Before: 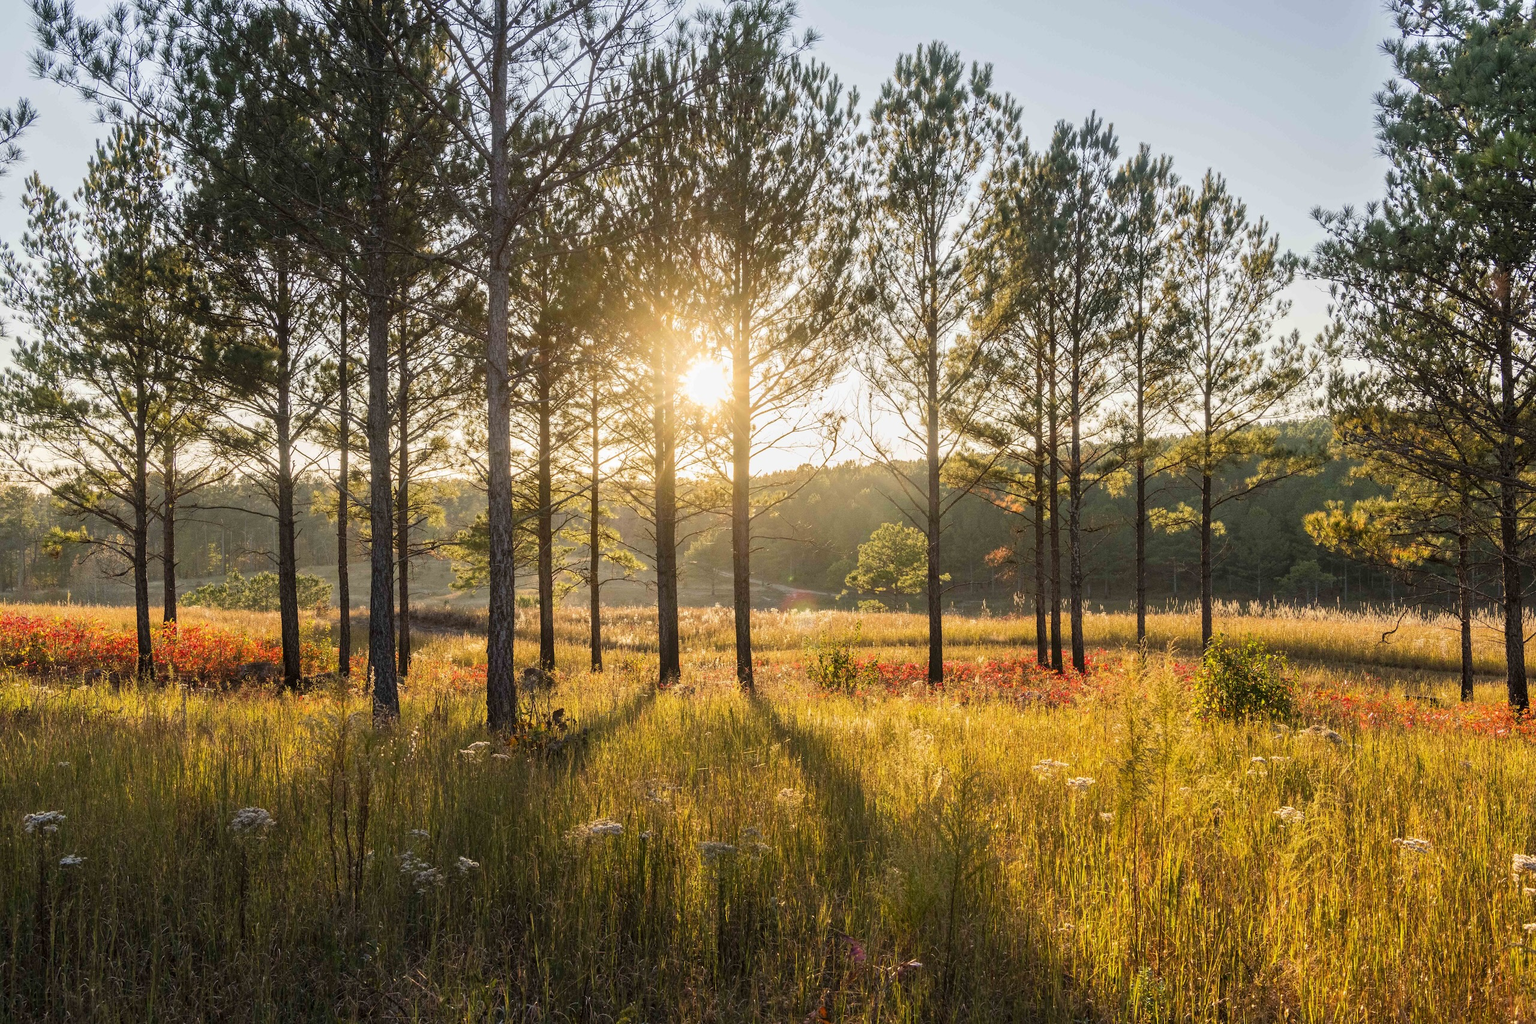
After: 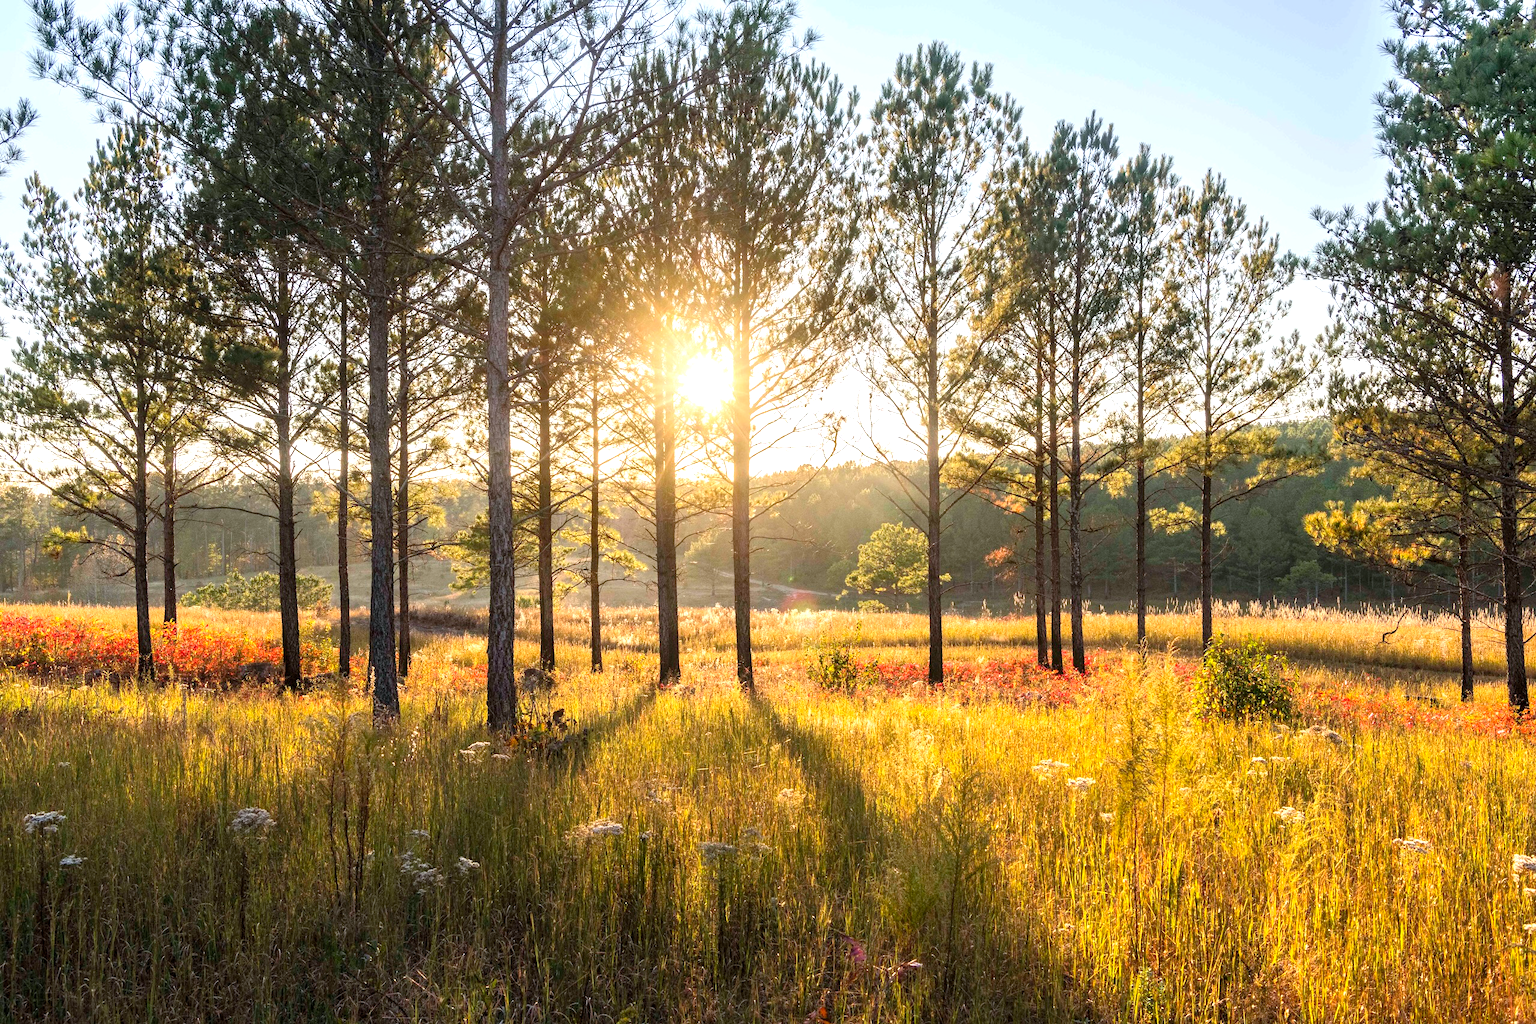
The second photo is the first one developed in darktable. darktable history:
white balance: red 0.98, blue 1.034
exposure: exposure 0.6 EV, compensate highlight preservation false
